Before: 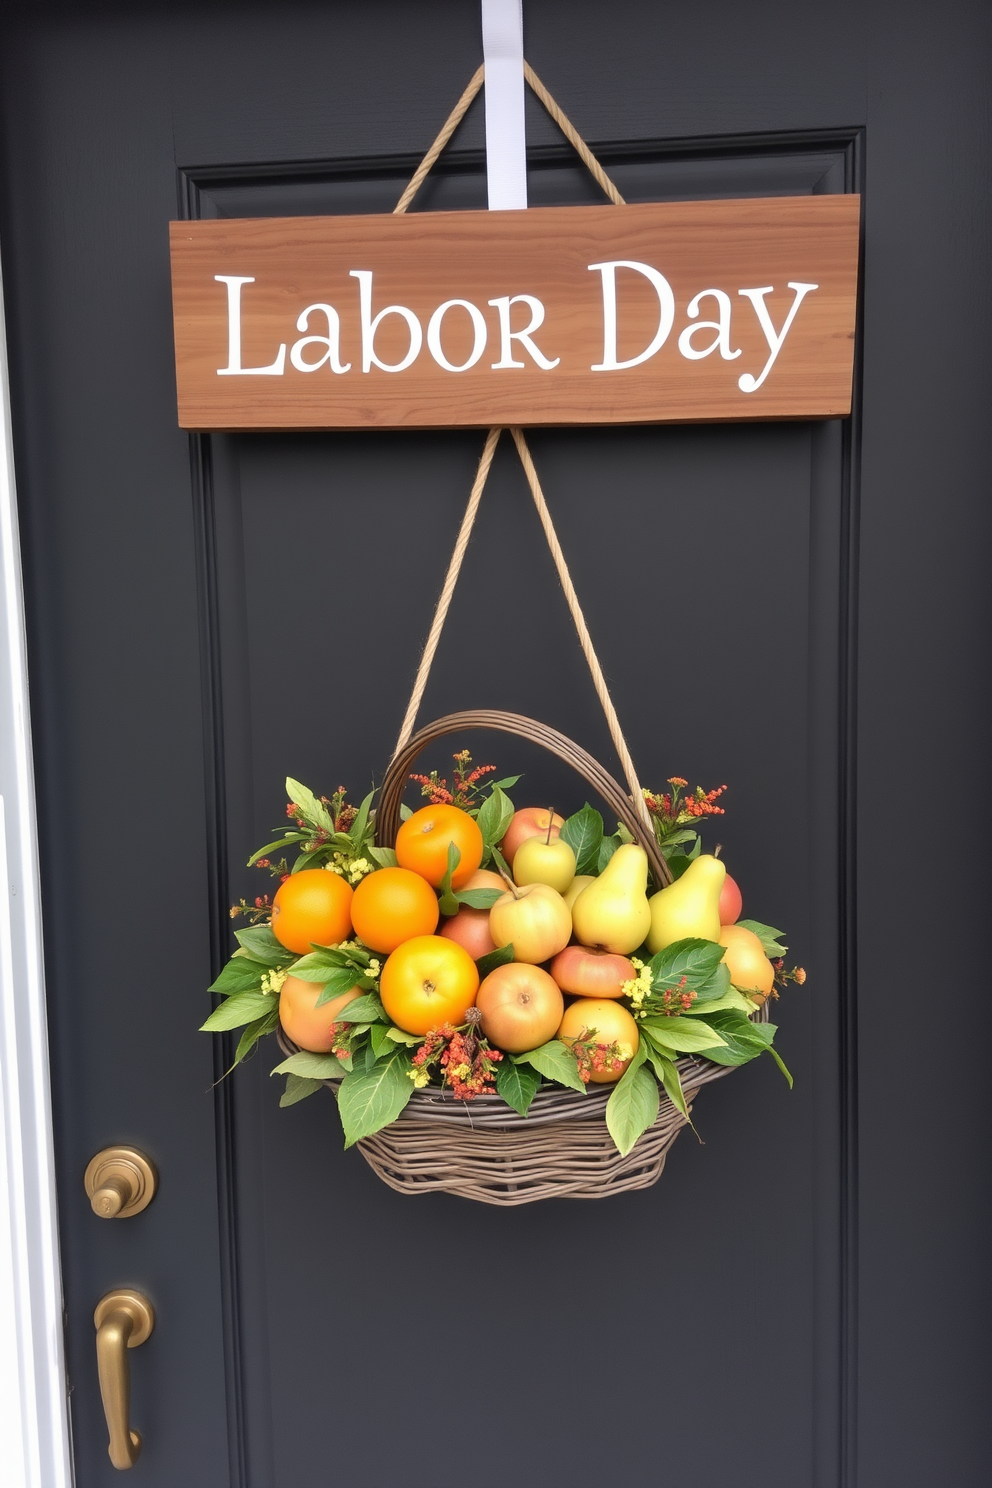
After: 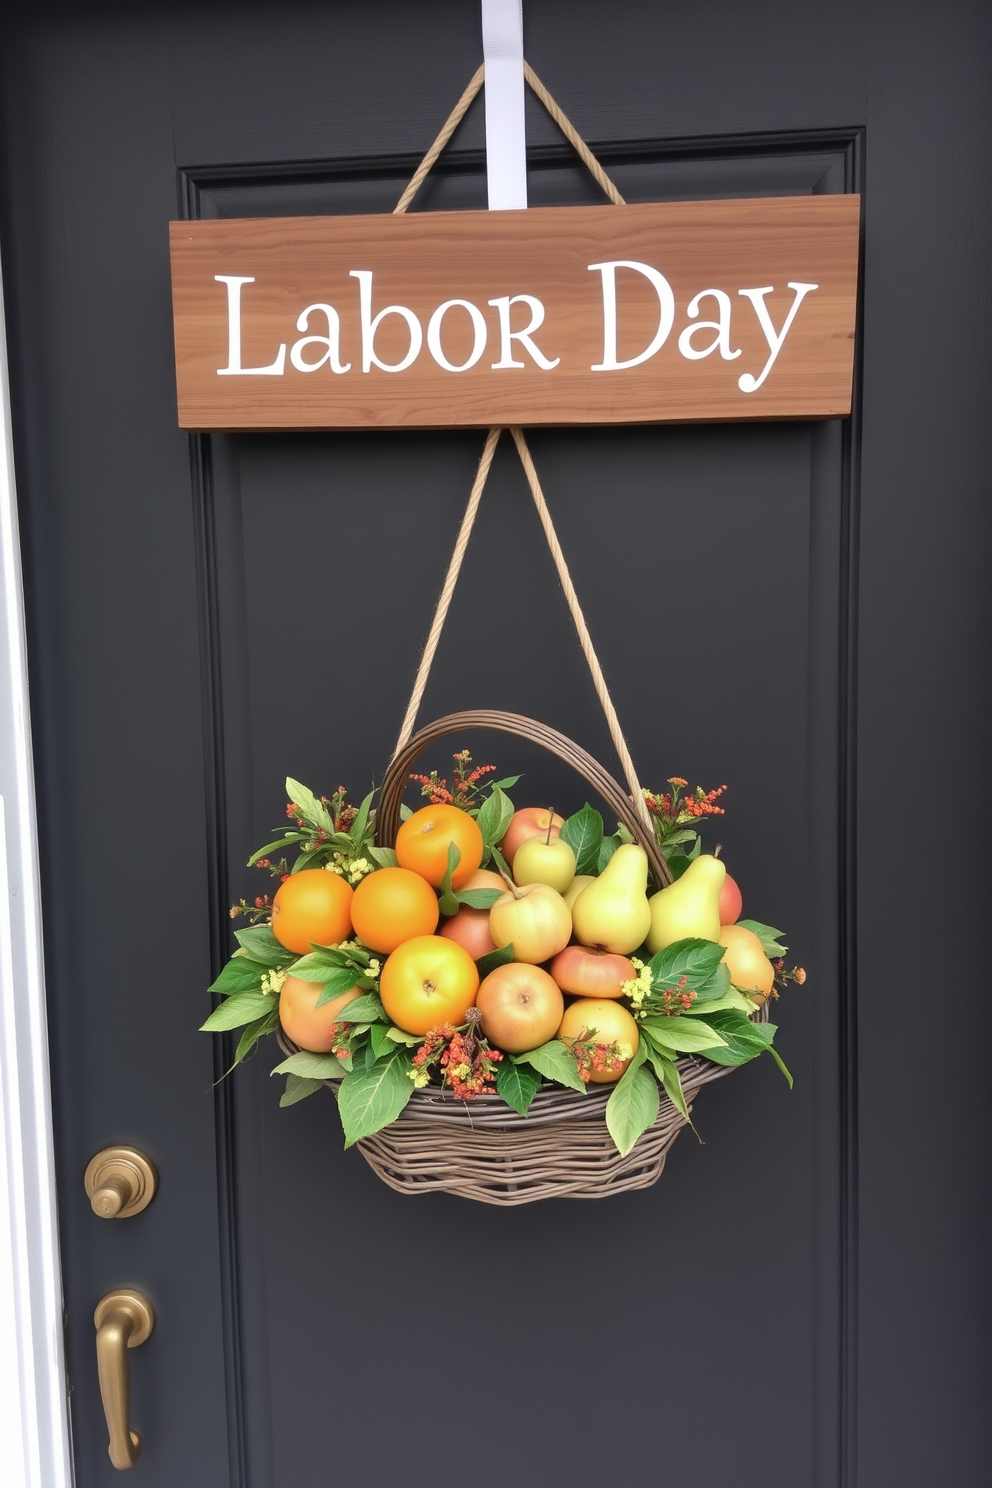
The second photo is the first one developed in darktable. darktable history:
tone equalizer: edges refinement/feathering 500, mask exposure compensation -1.57 EV, preserve details no
color zones: curves: ch0 [(0, 0.499) (0.143, 0.5) (0.286, 0.5) (0.429, 0.476) (0.571, 0.284) (0.714, 0.243) (0.857, 0.449) (1, 0.499)]; ch1 [(0, 0.532) (0.143, 0.645) (0.286, 0.696) (0.429, 0.211) (0.571, 0.504) (0.714, 0.493) (0.857, 0.495) (1, 0.532)]; ch2 [(0, 0.5) (0.143, 0.5) (0.286, 0.427) (0.429, 0.324) (0.571, 0.5) (0.714, 0.5) (0.857, 0.5) (1, 0.5)], mix -131.75%
